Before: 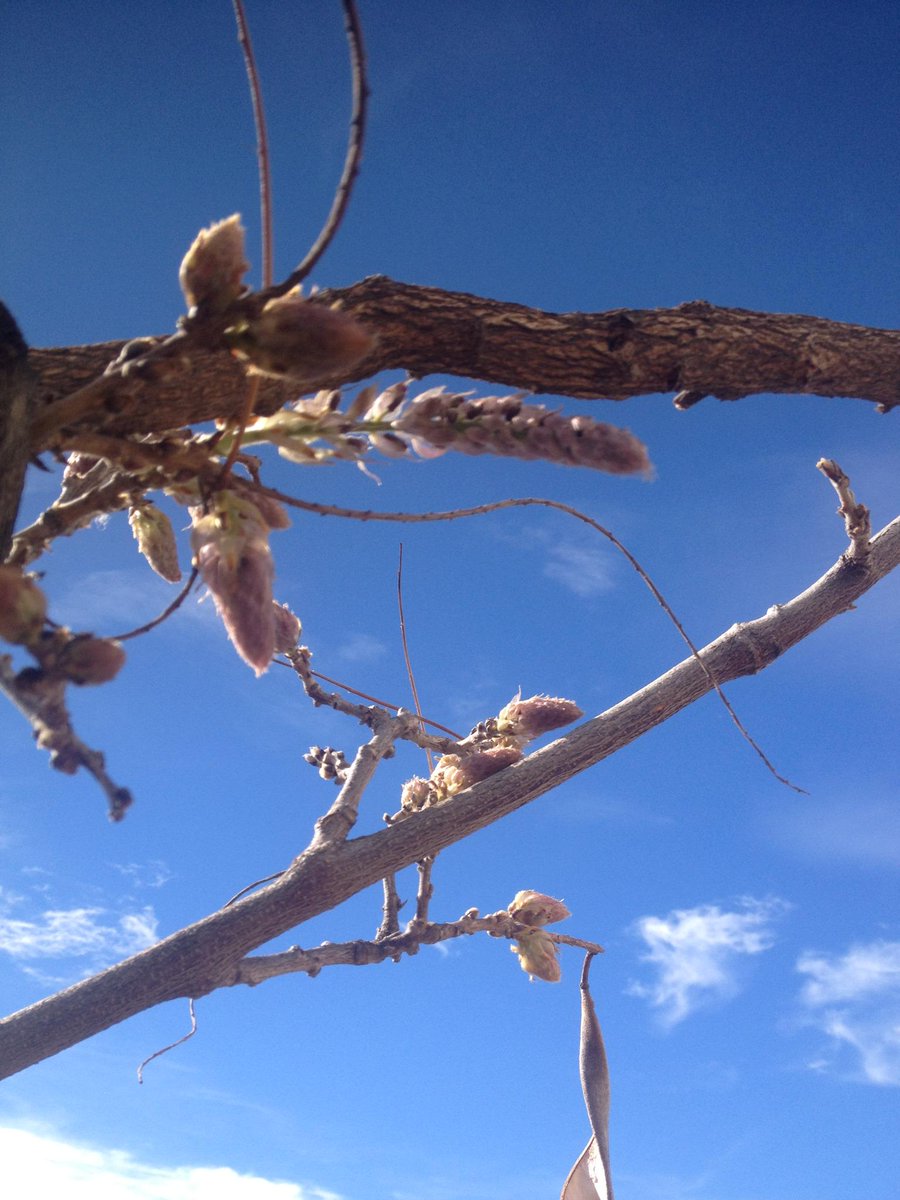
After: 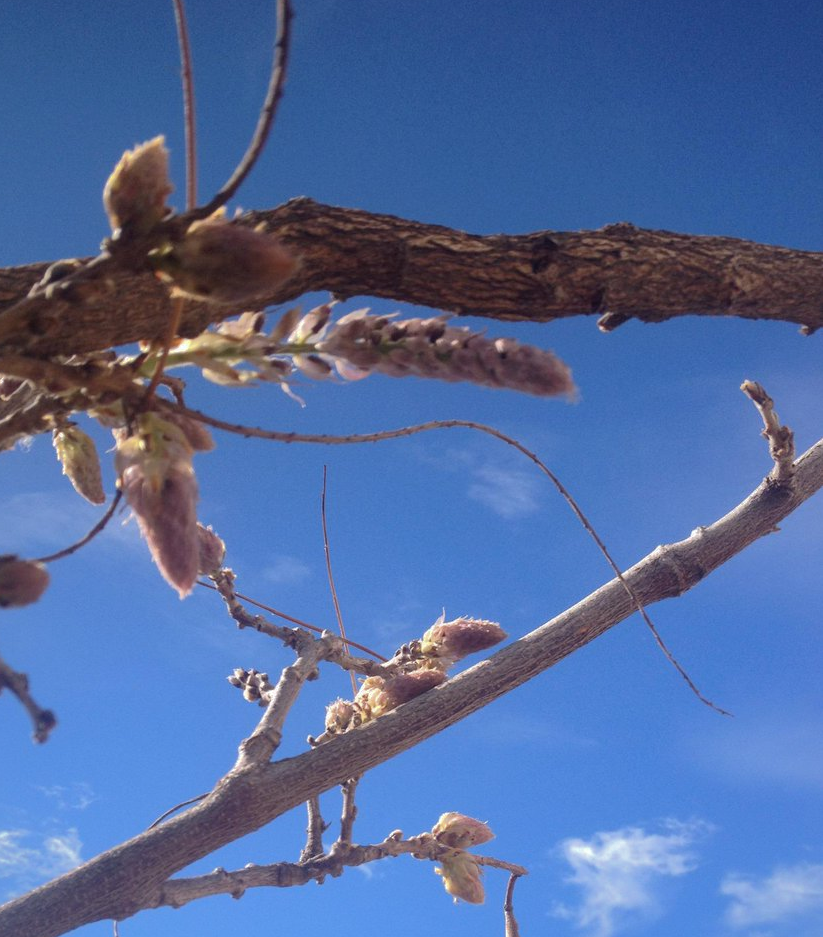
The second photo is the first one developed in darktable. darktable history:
shadows and highlights: shadows 25.06, highlights -70.74
crop: left 8.53%, top 6.539%, bottom 15.352%
